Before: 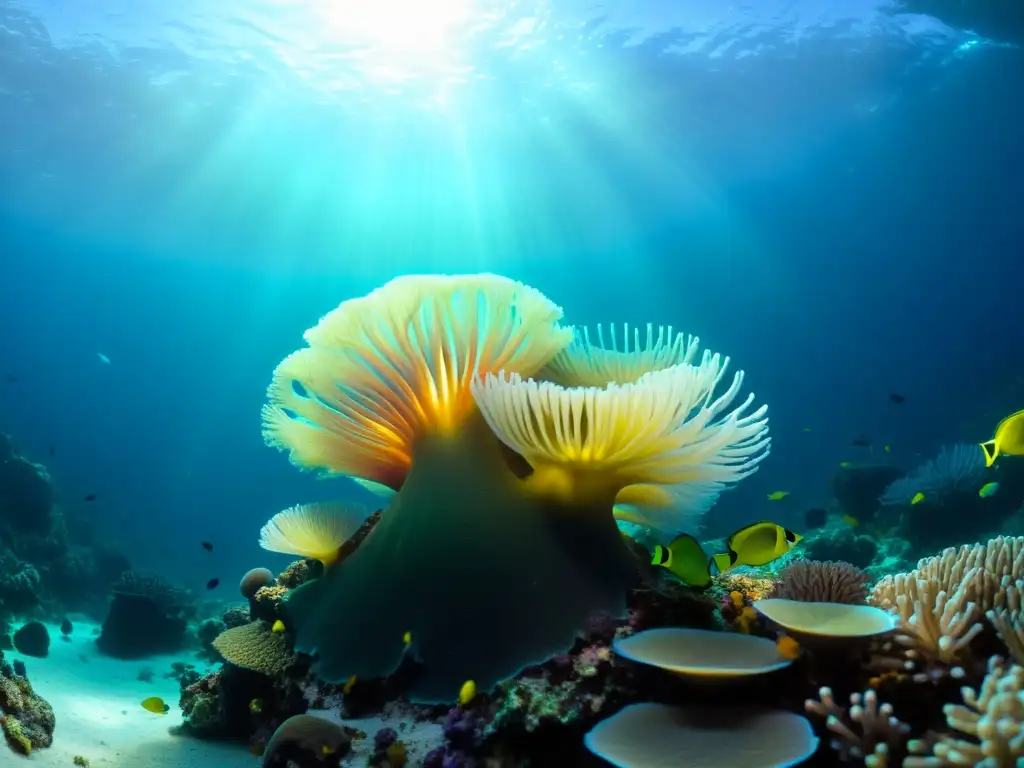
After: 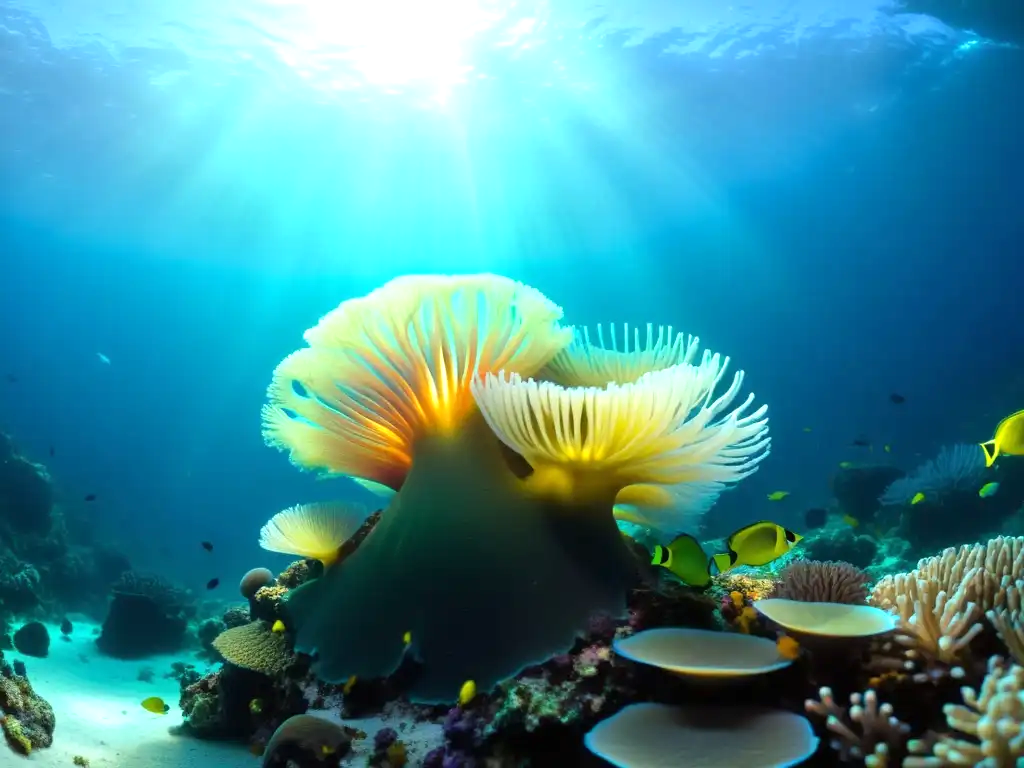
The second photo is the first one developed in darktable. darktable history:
exposure: black level correction 0, exposure 0.397 EV, compensate highlight preservation false
